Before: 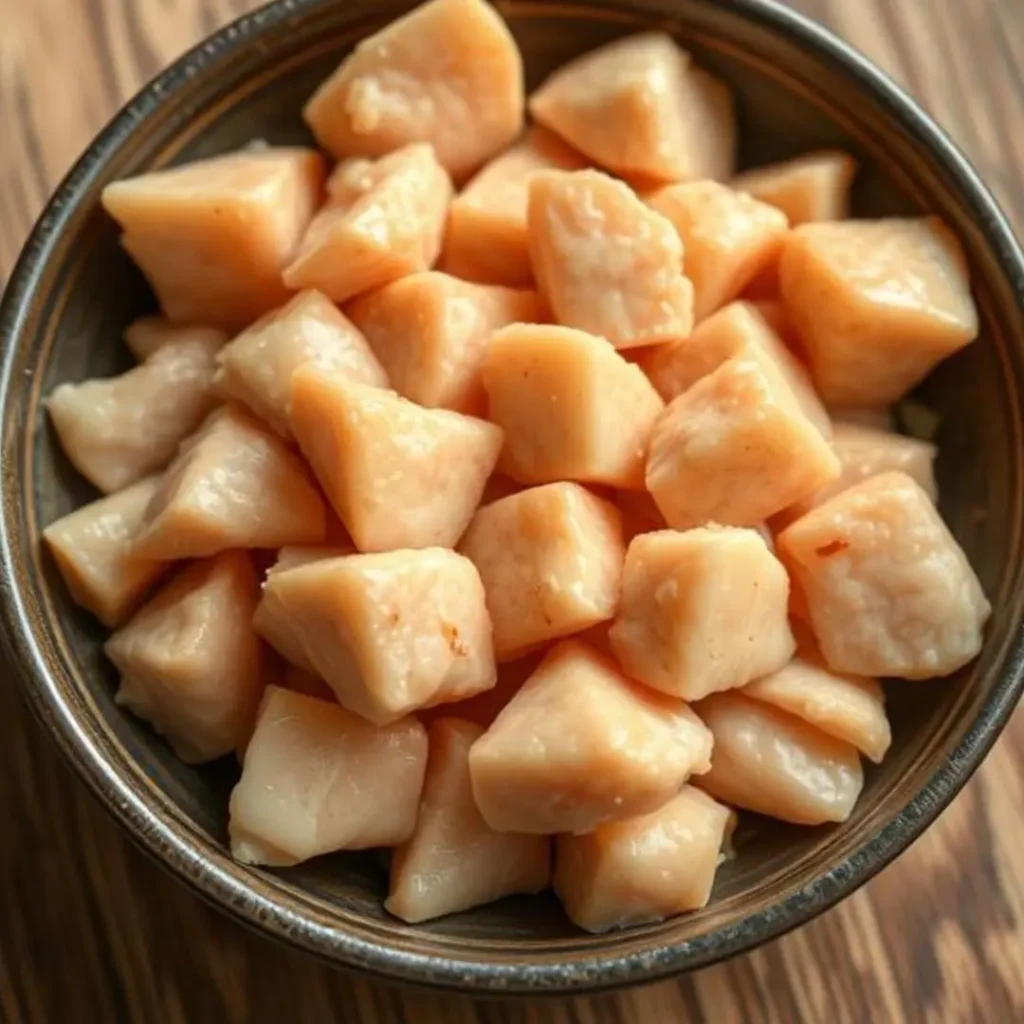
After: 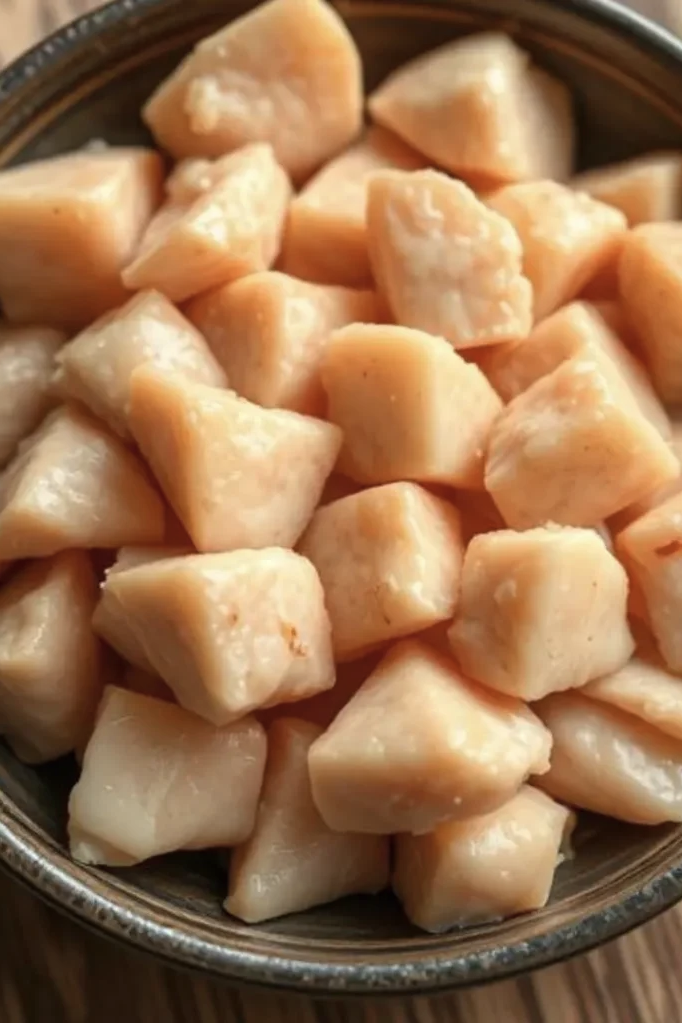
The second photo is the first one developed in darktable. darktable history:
crop and rotate: left 15.754%, right 17.579%
color correction: saturation 0.8
